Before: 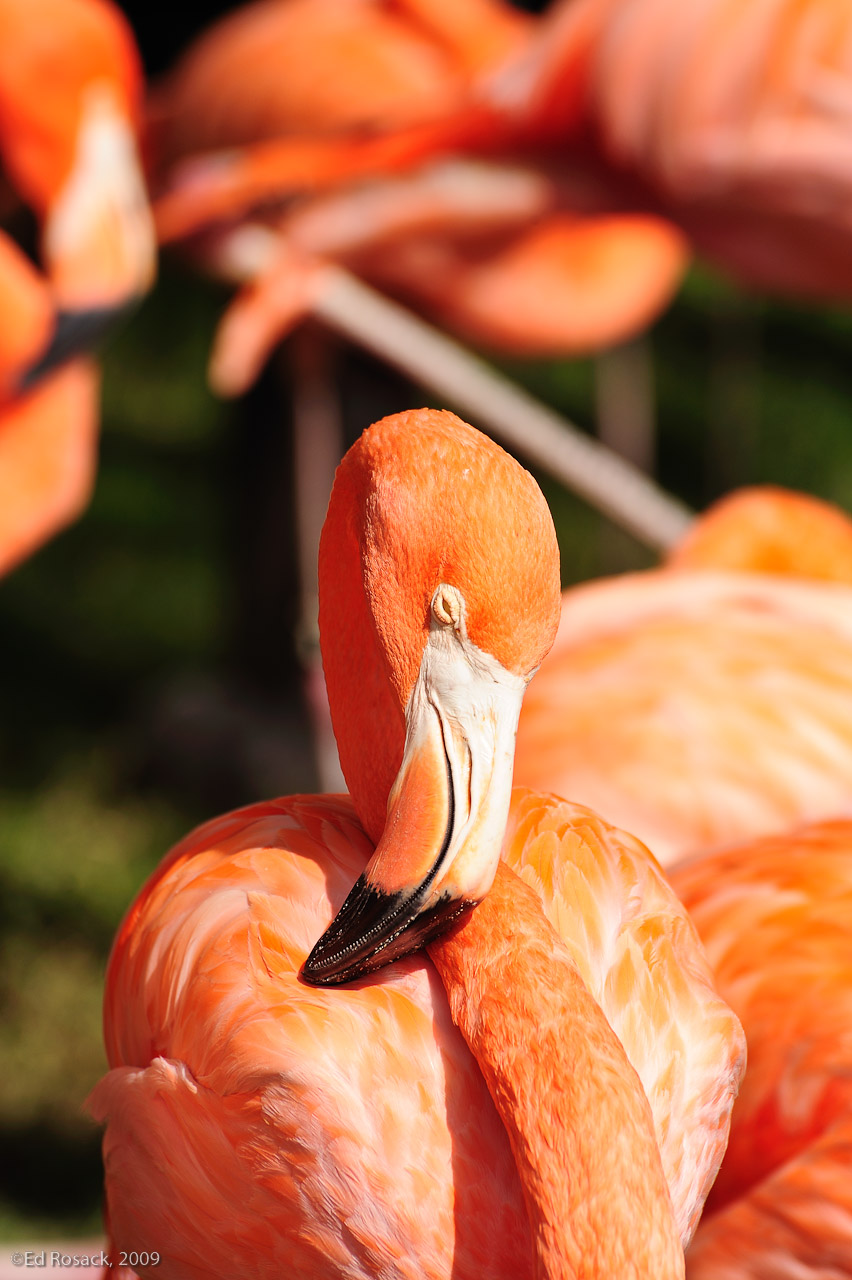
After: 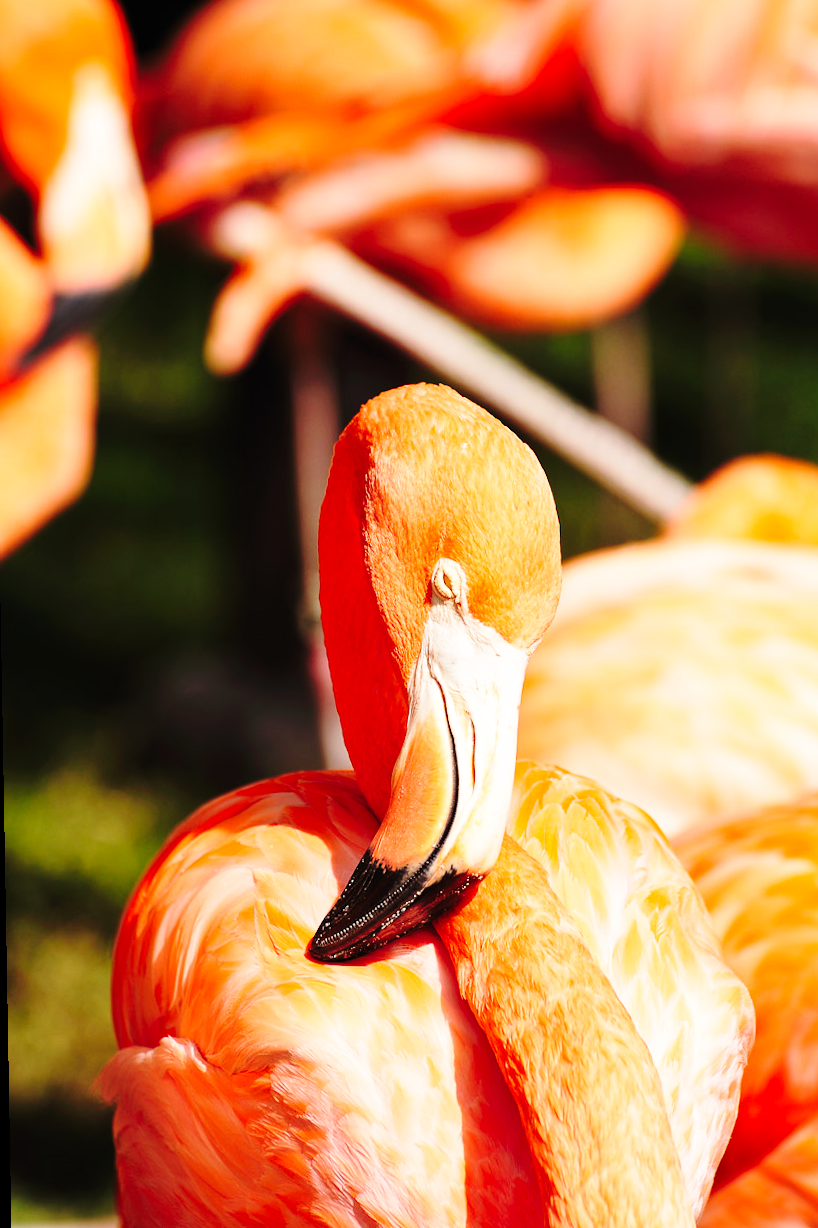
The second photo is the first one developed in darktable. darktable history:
crop: right 4.126%, bottom 0.031%
base curve: curves: ch0 [(0, 0) (0.036, 0.037) (0.121, 0.228) (0.46, 0.76) (0.859, 0.983) (1, 1)], preserve colors none
rotate and perspective: rotation -1°, crop left 0.011, crop right 0.989, crop top 0.025, crop bottom 0.975
